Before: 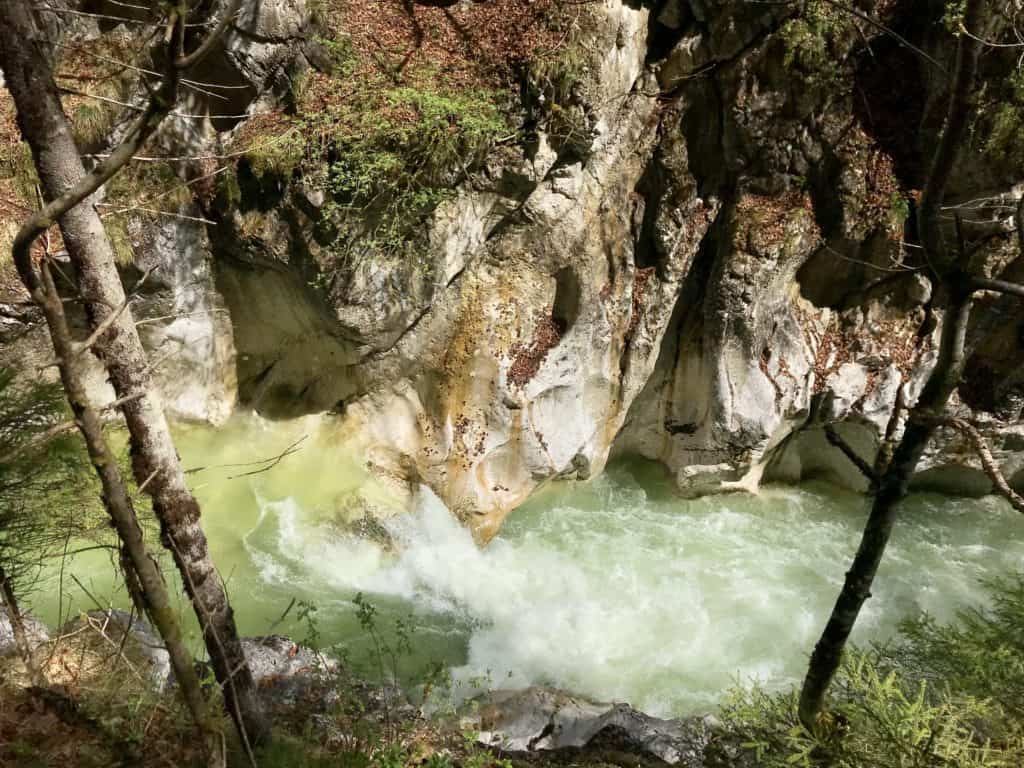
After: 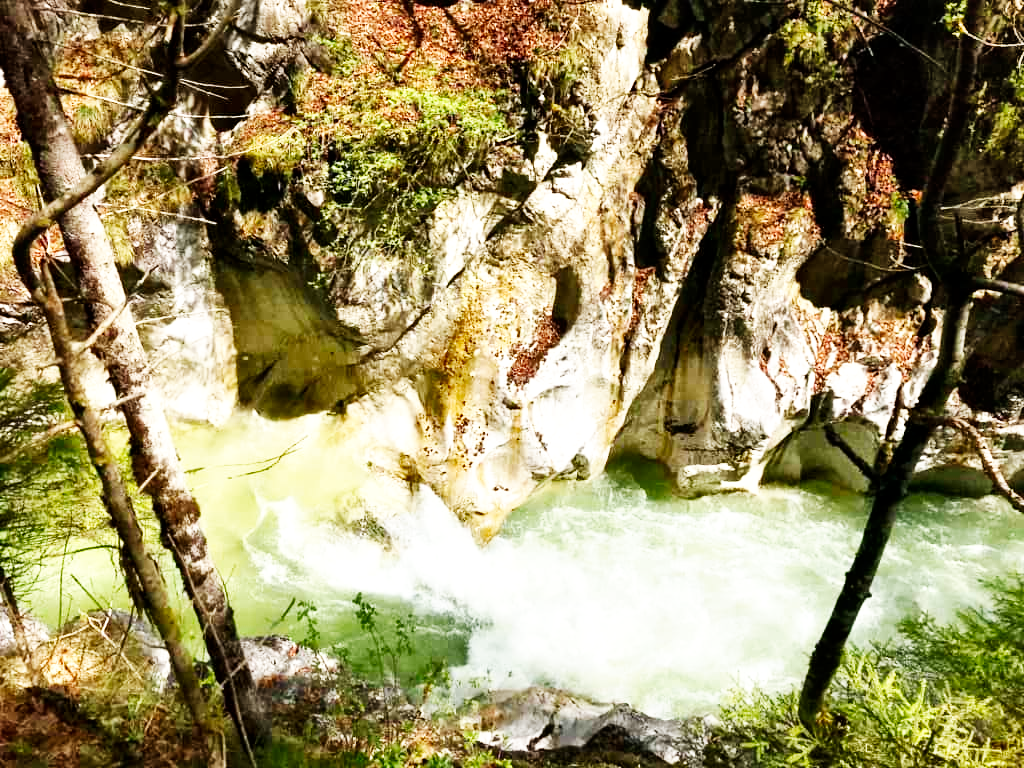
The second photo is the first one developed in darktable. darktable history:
local contrast: mode bilateral grid, contrast 20, coarseness 50, detail 120%, midtone range 0.2
base curve: curves: ch0 [(0, 0) (0.007, 0.004) (0.027, 0.03) (0.046, 0.07) (0.207, 0.54) (0.442, 0.872) (0.673, 0.972) (1, 1)], preserve colors none
shadows and highlights: soften with gaussian
